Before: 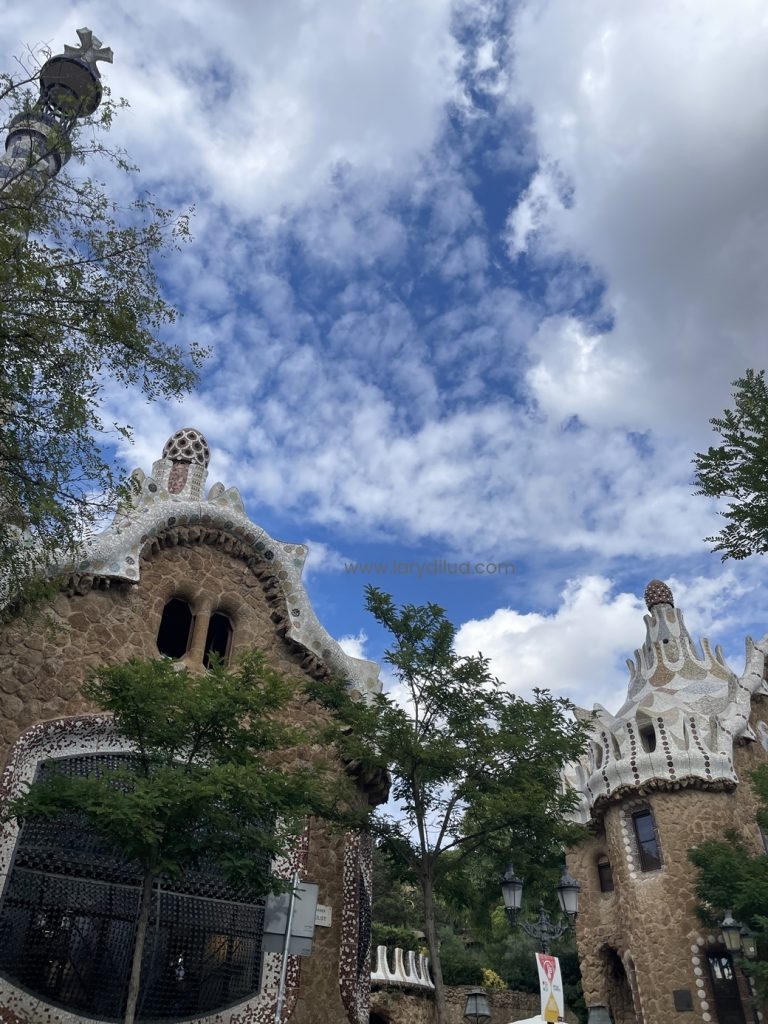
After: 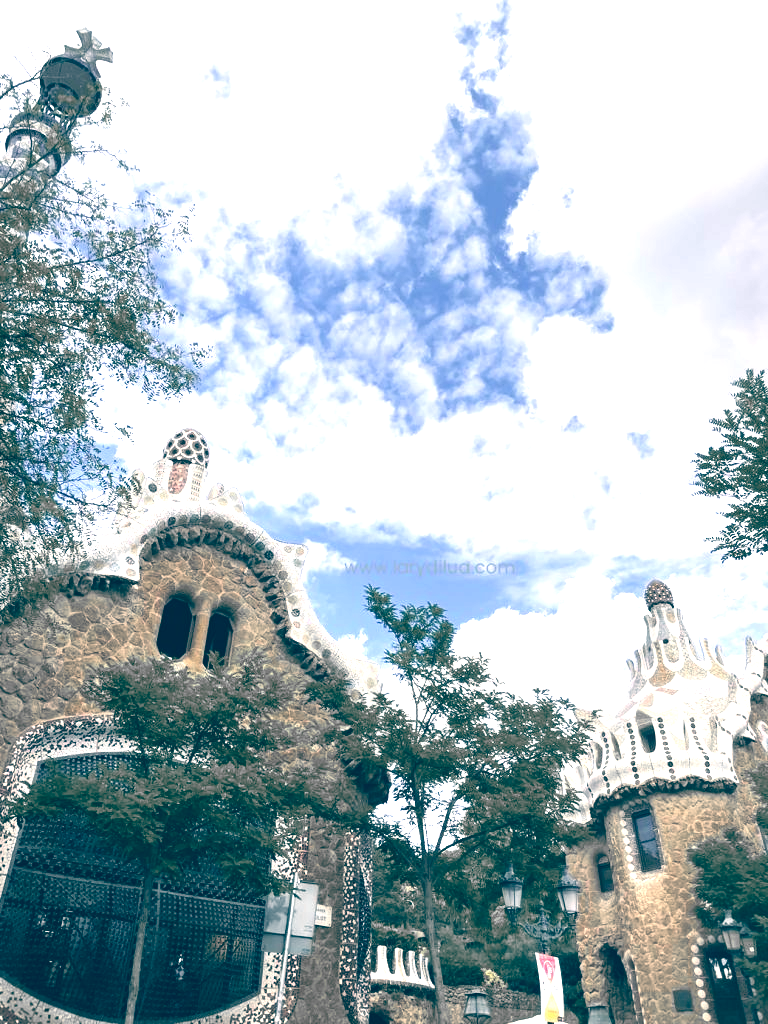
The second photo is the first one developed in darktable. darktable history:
color zones: curves: ch1 [(0, 0.679) (0.143, 0.647) (0.286, 0.261) (0.378, -0.011) (0.571, 0.396) (0.714, 0.399) (0.857, 0.406) (1, 0.679)]
levels: levels [0, 0.374, 0.749]
color balance: lift [1.006, 0.985, 1.002, 1.015], gamma [1, 0.953, 1.008, 1.047], gain [1.076, 1.13, 1.004, 0.87]
exposure: exposure 0.6 EV, compensate highlight preservation false
